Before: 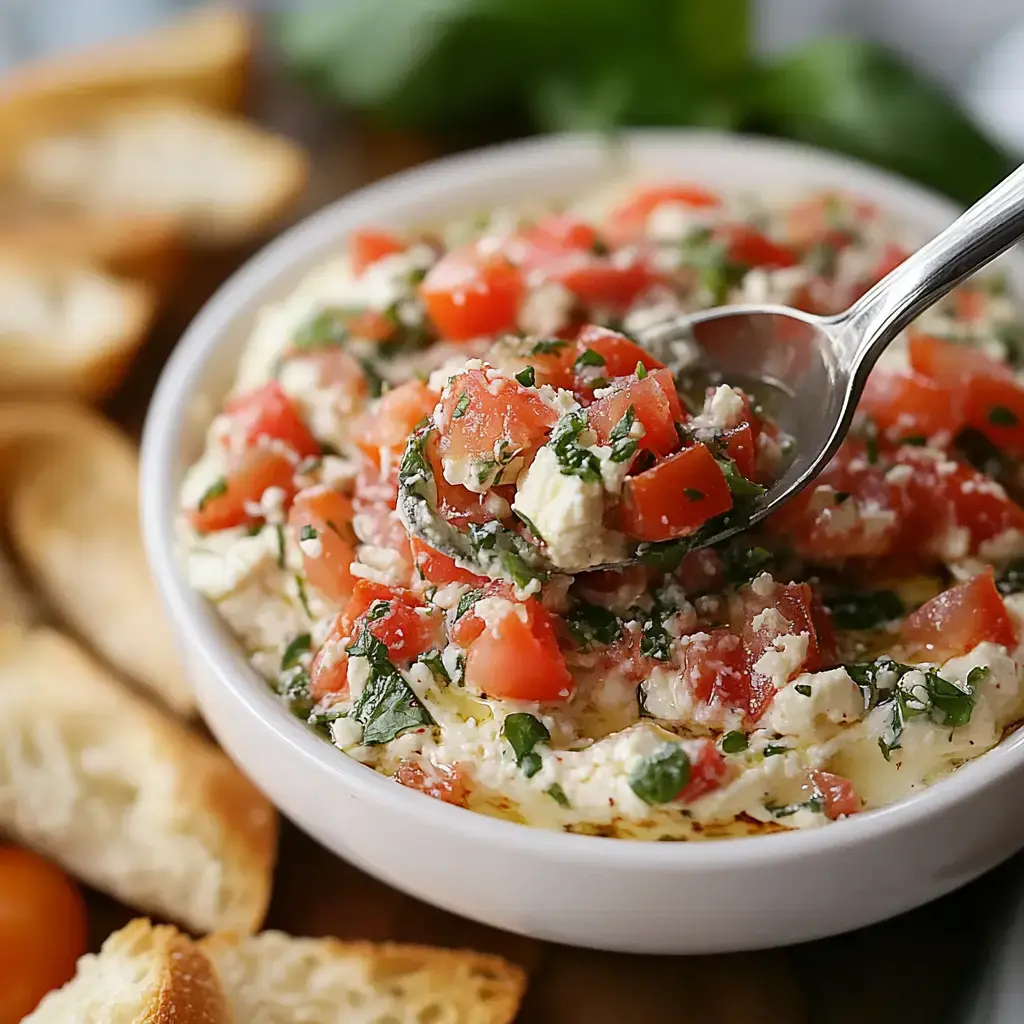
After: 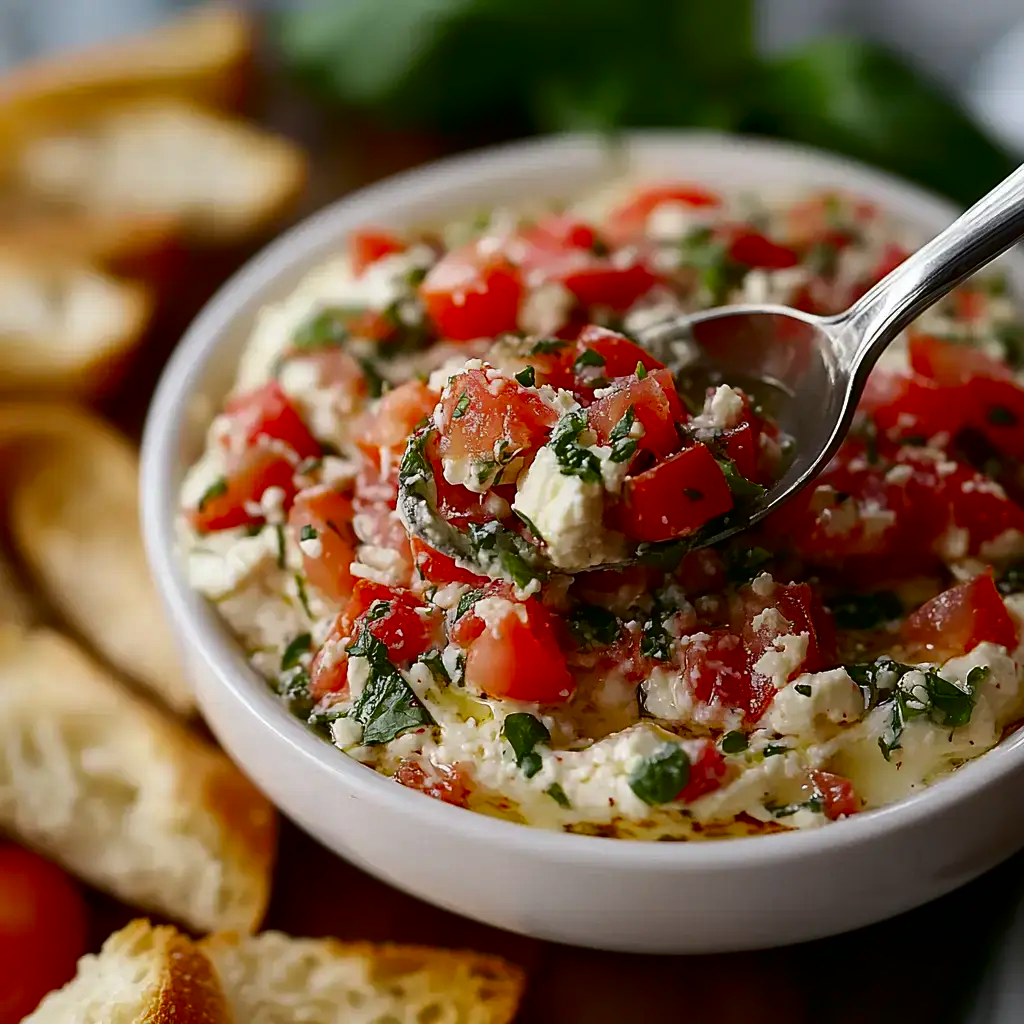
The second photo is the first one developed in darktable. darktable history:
contrast brightness saturation: brightness -0.252, saturation 0.197
